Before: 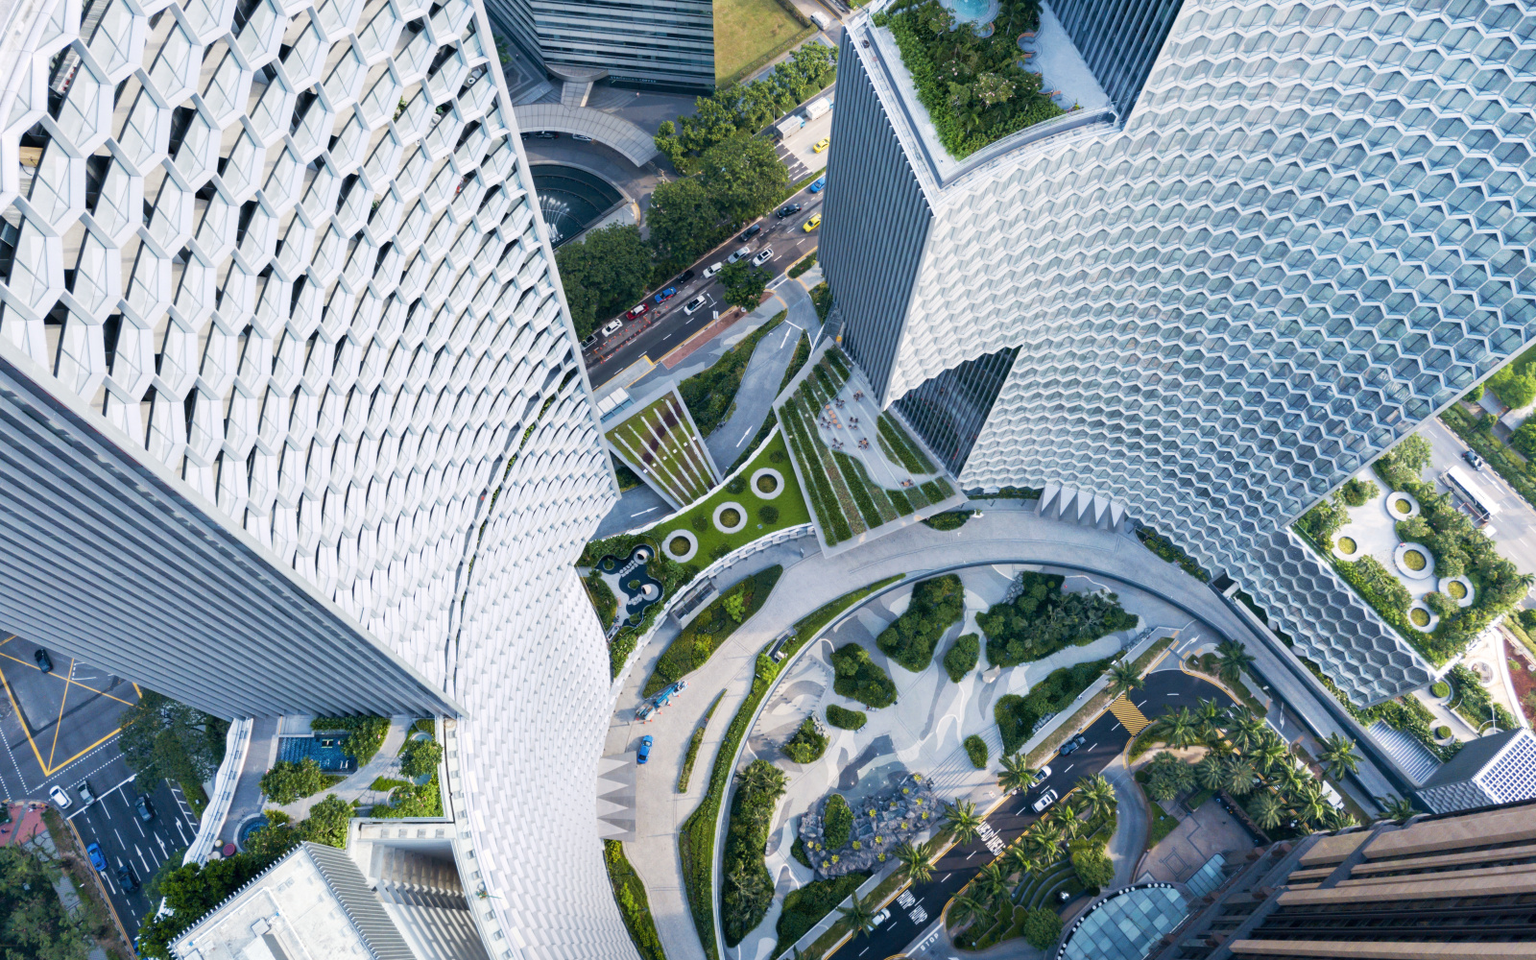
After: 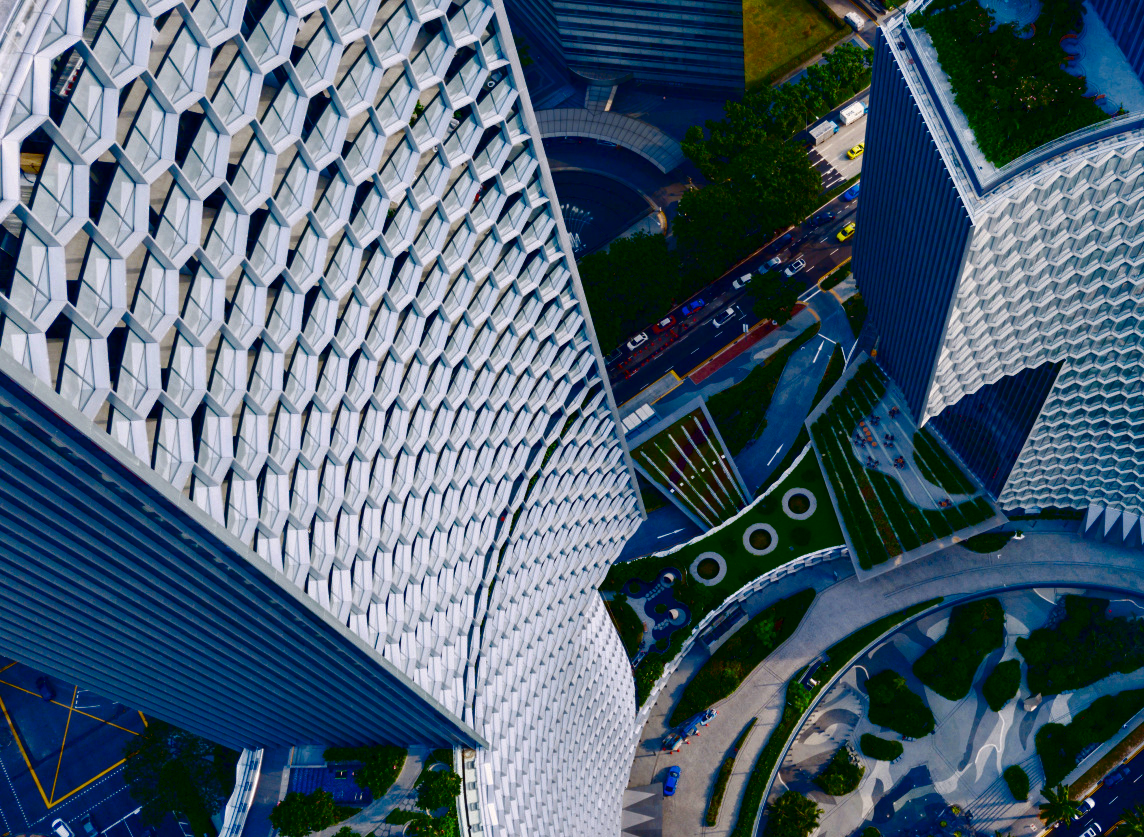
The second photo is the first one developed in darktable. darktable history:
crop: right 28.484%, bottom 16.259%
contrast brightness saturation: brightness -0.994, saturation 0.991
